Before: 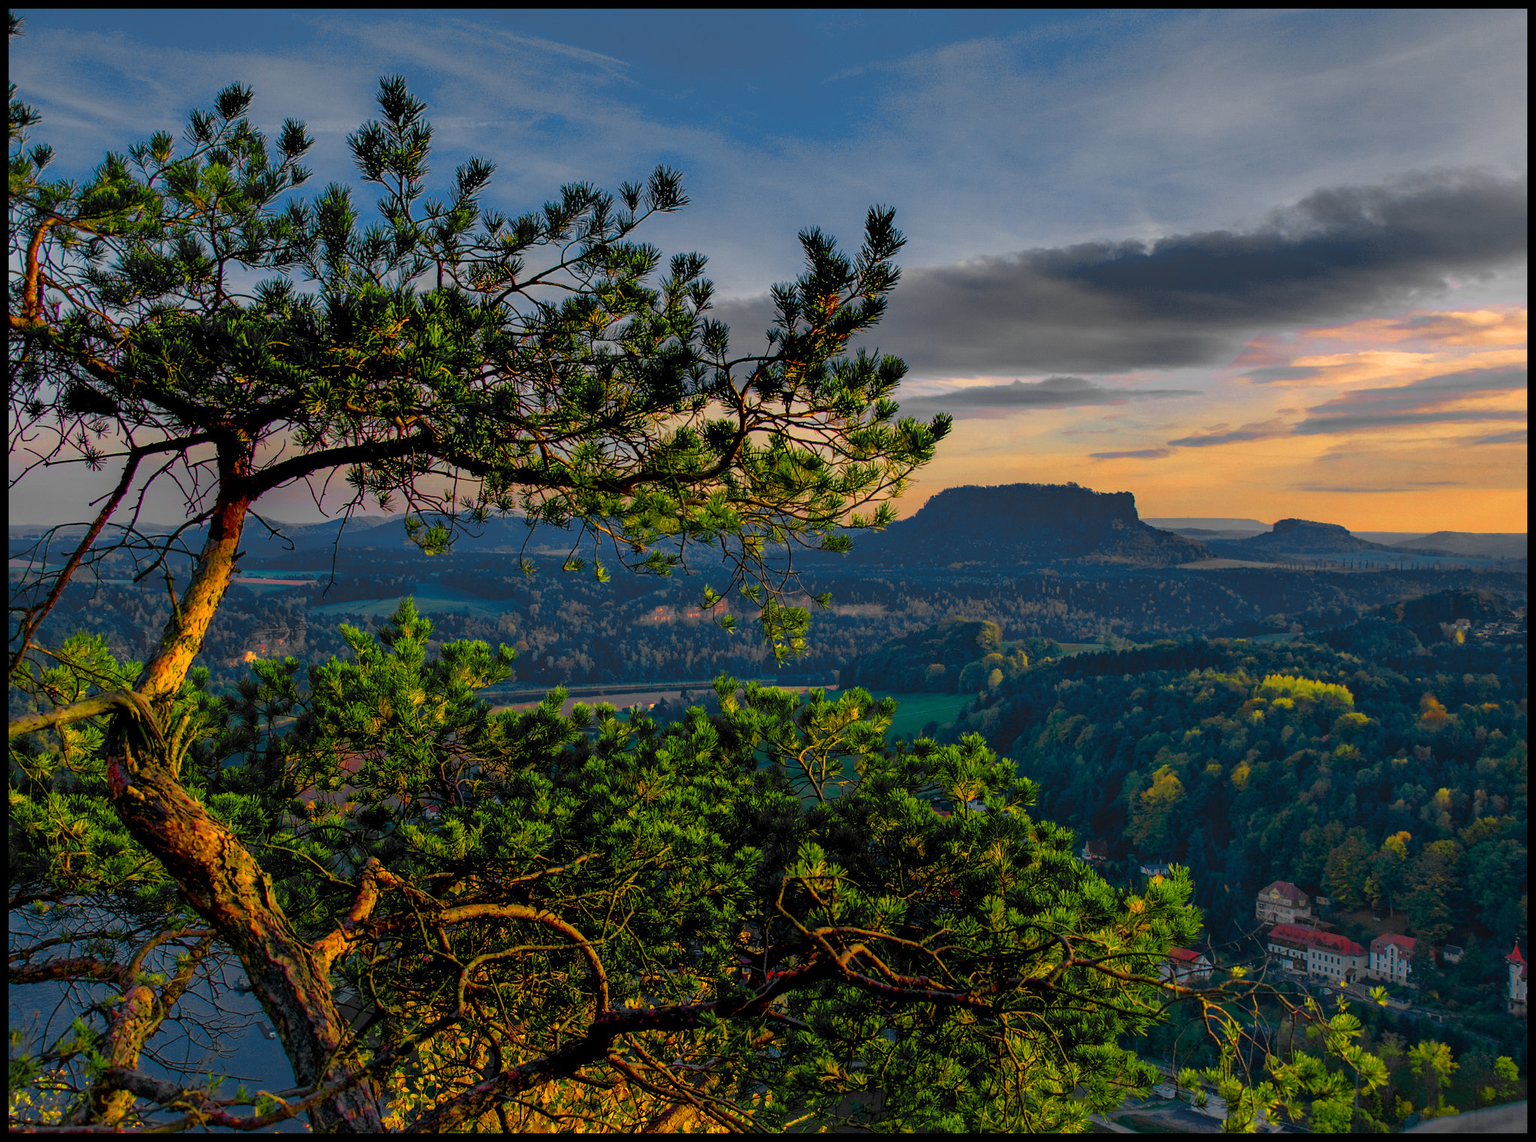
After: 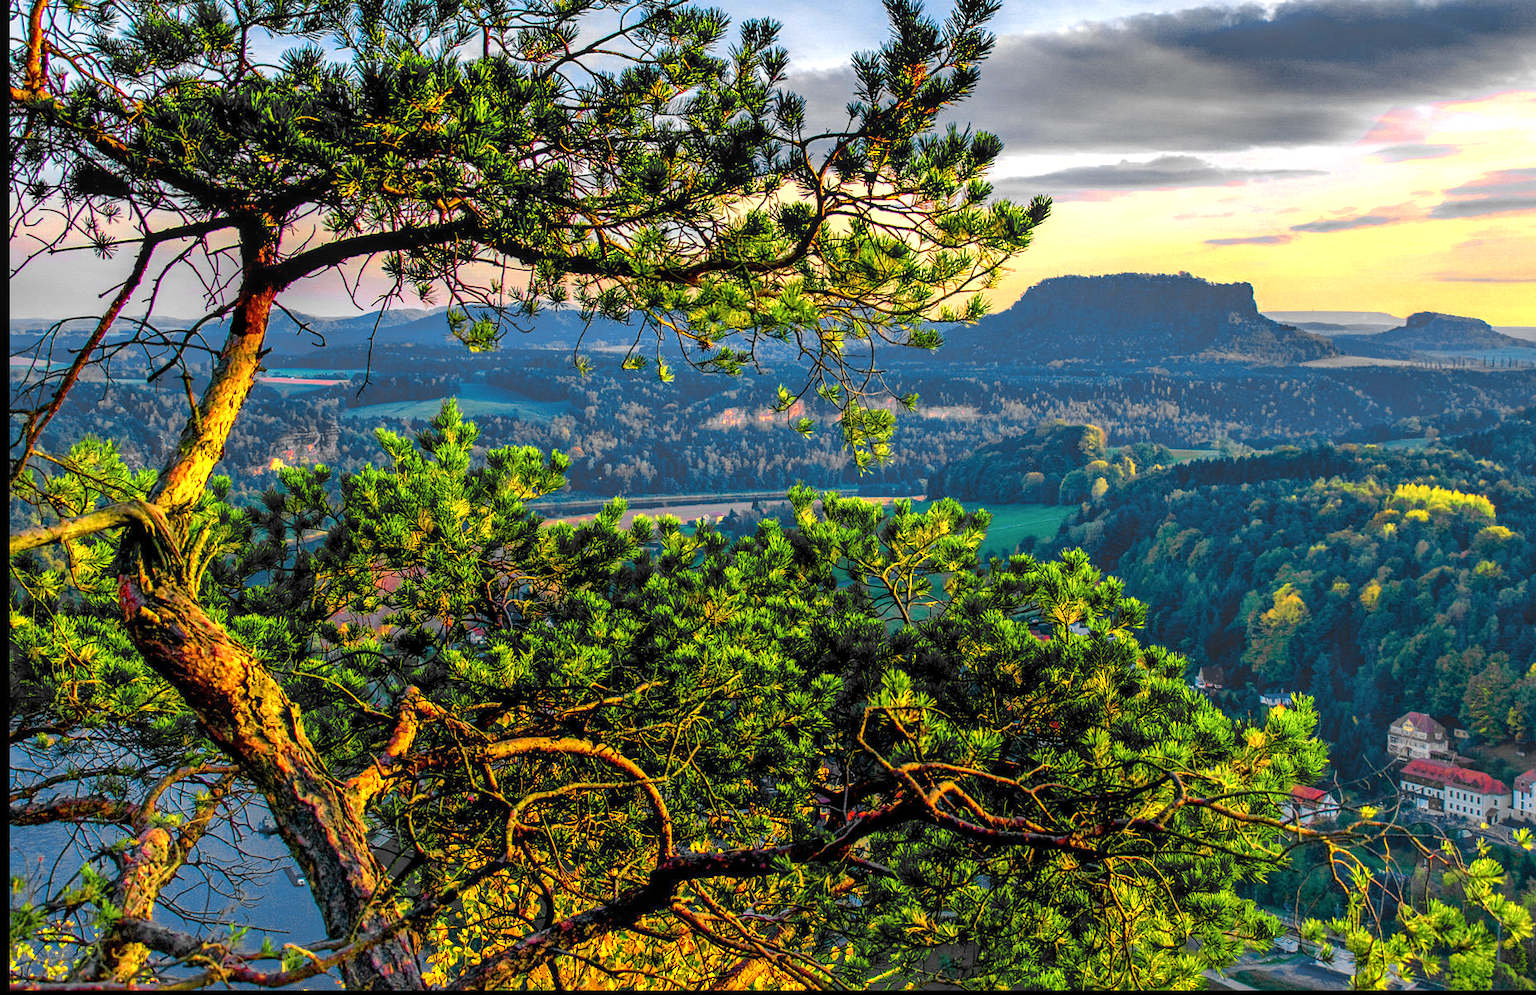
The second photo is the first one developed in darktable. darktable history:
crop: top 20.713%, right 9.462%, bottom 0.261%
exposure: black level correction 0, exposure 1.454 EV, compensate highlight preservation false
local contrast: on, module defaults
